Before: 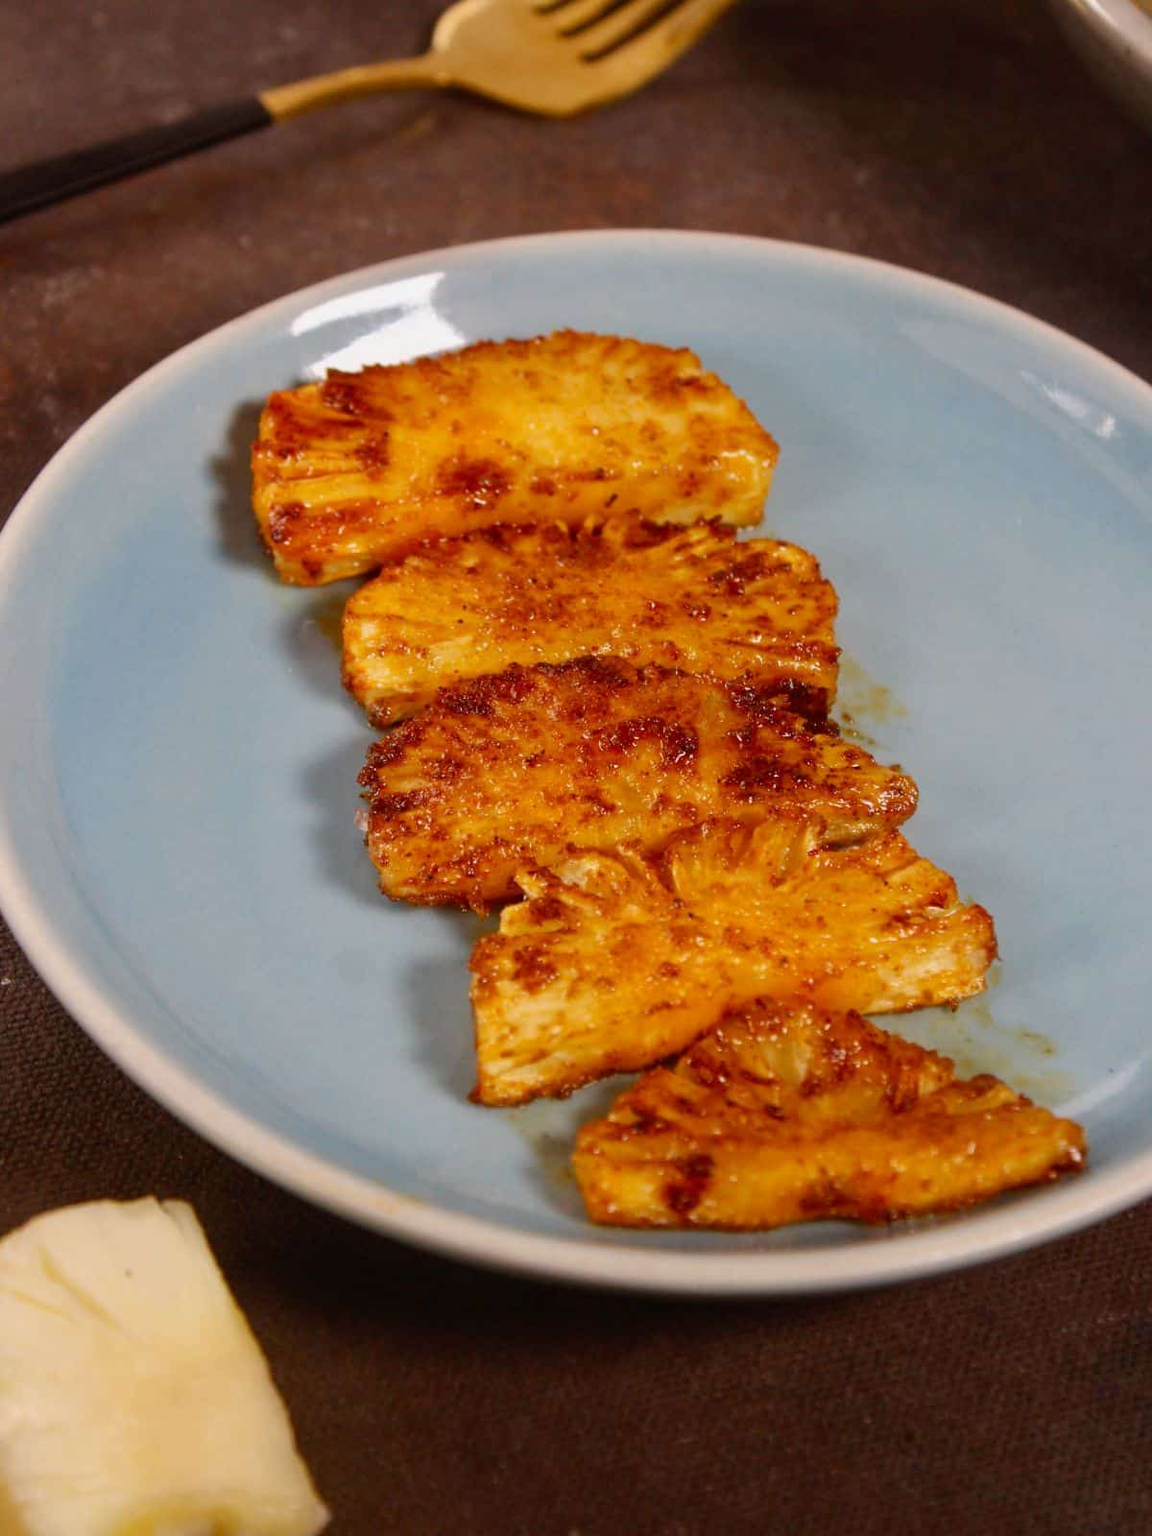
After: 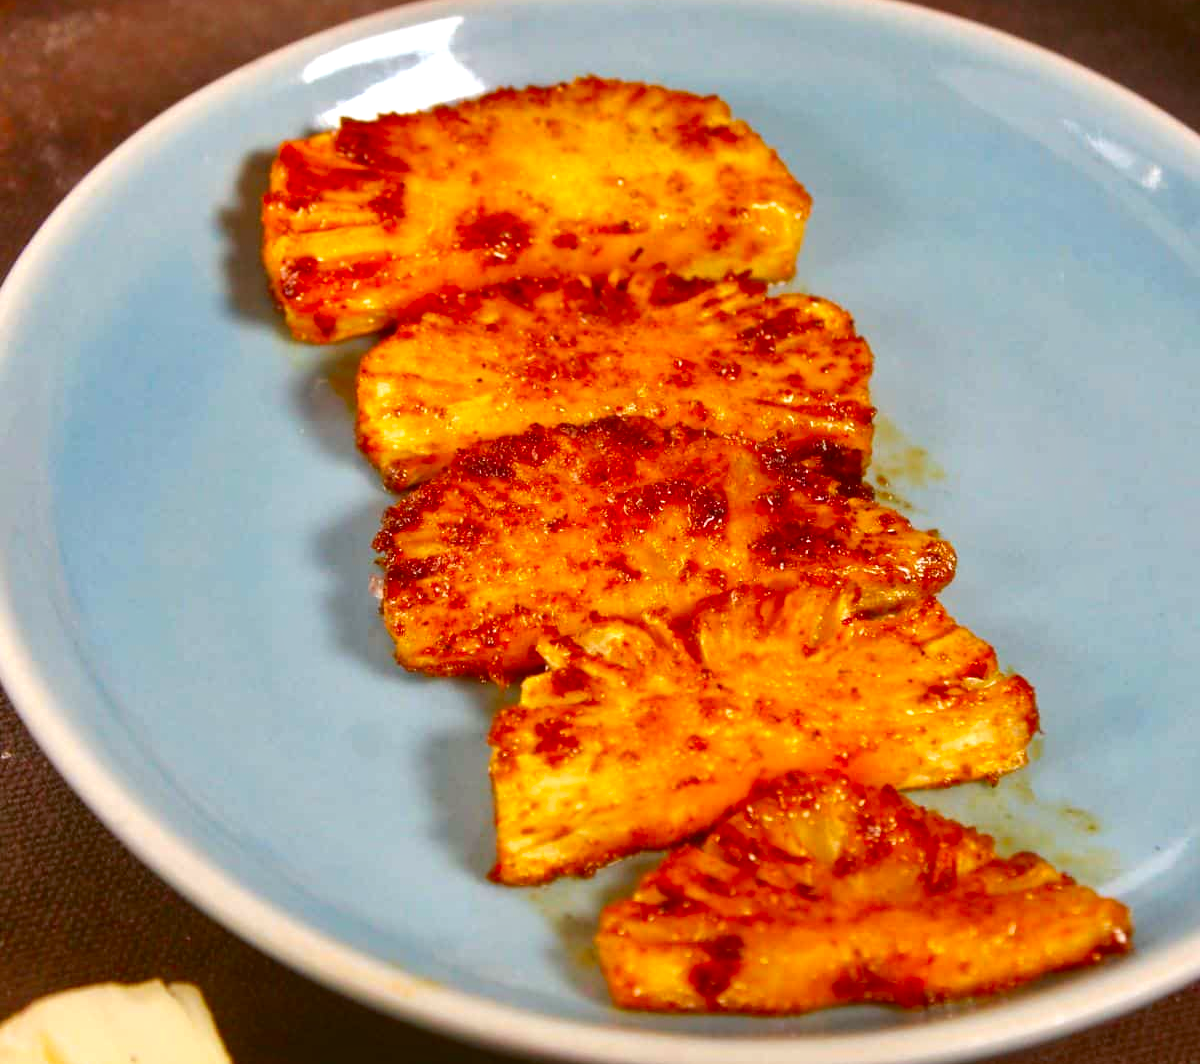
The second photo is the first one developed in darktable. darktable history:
contrast brightness saturation: brightness -0.02, saturation 0.35
shadows and highlights: white point adjustment 1, soften with gaussian
exposure: exposure 0.6 EV, compensate highlight preservation false
crop: top 16.727%, bottom 16.727%
color balance: lift [1.004, 1.002, 1.002, 0.998], gamma [1, 1.007, 1.002, 0.993], gain [1, 0.977, 1.013, 1.023], contrast -3.64%
